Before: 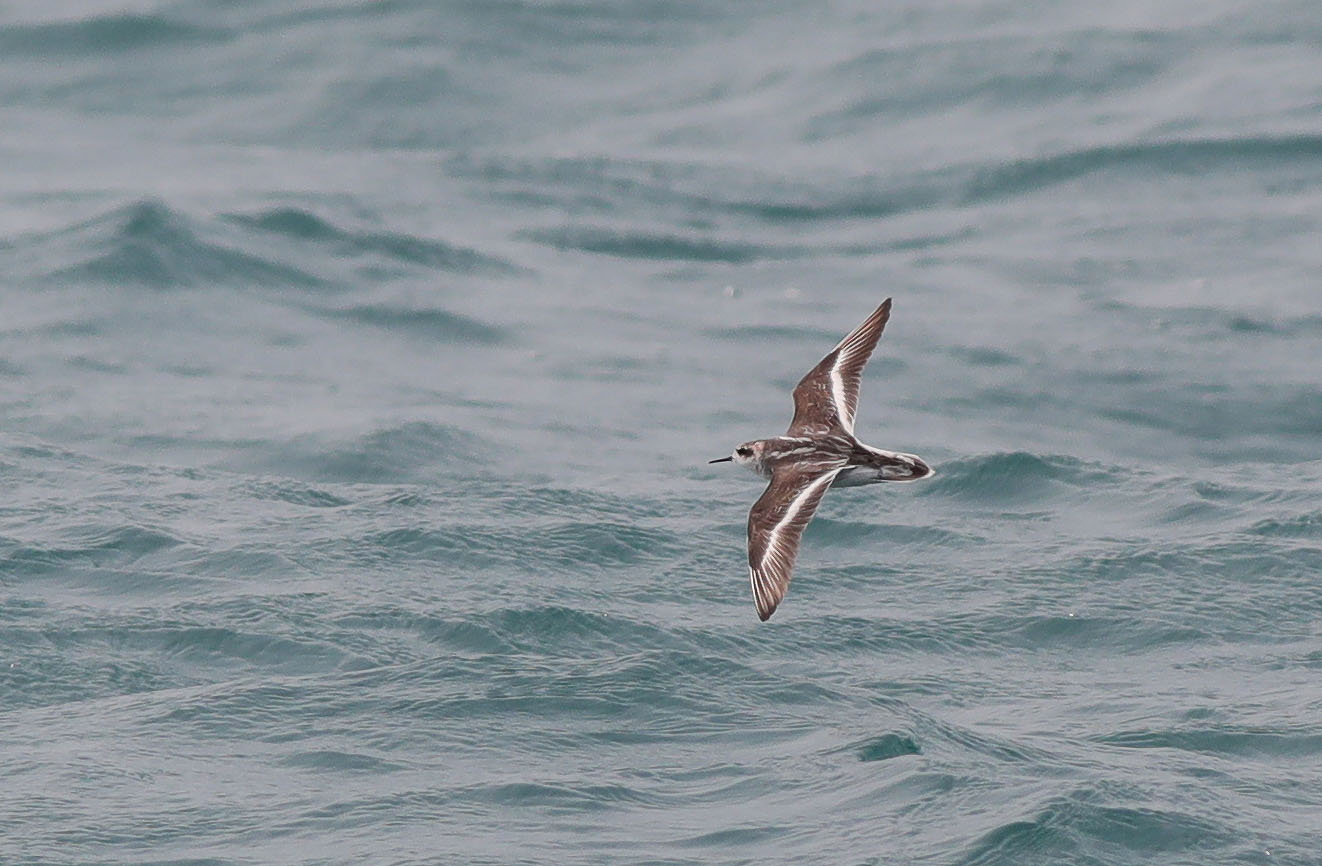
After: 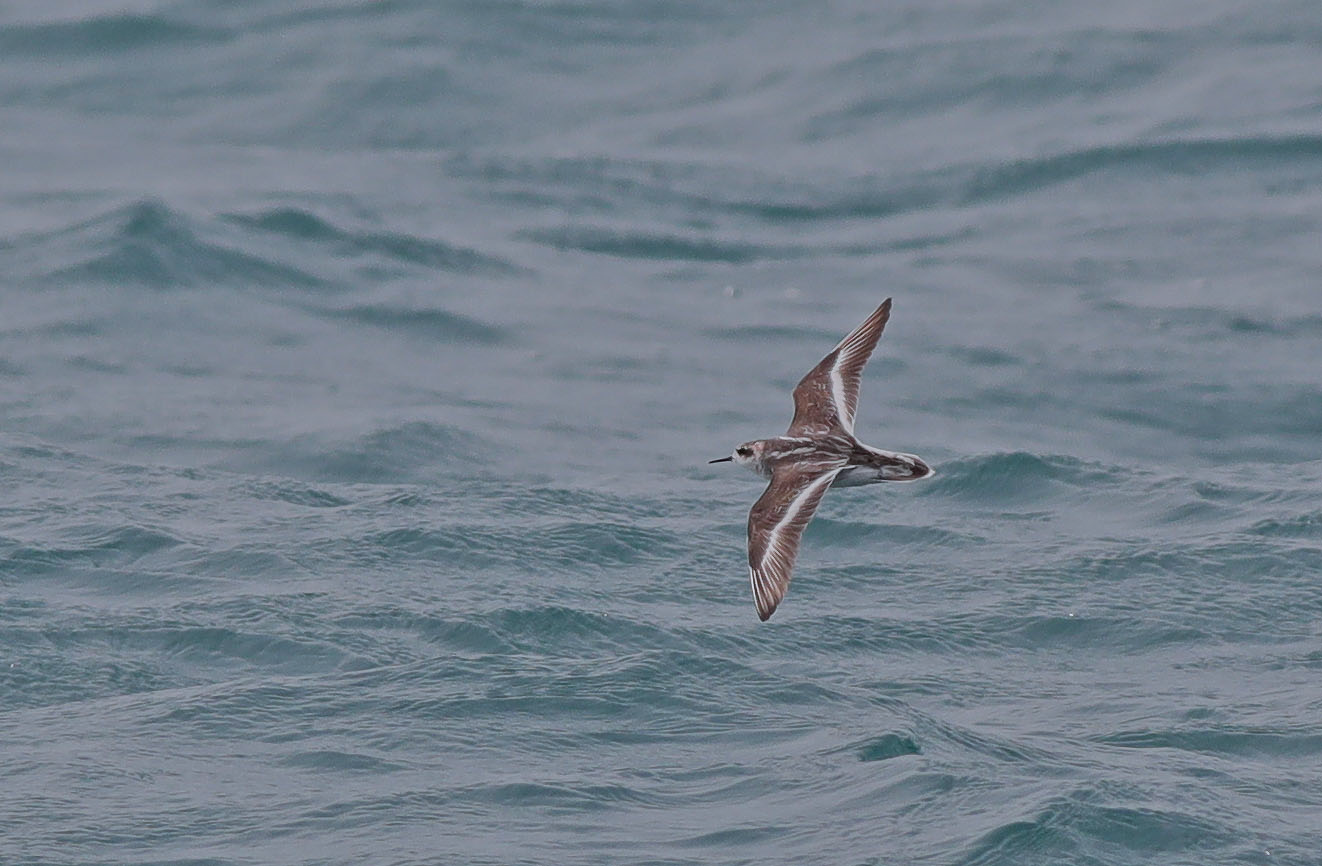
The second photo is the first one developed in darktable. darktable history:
tone equalizer: -8 EV -0.002 EV, -7 EV 0.005 EV, -6 EV -0.008 EV, -5 EV 0.007 EV, -4 EV -0.042 EV, -3 EV -0.233 EV, -2 EV -0.662 EV, -1 EV -0.983 EV, +0 EV -0.969 EV, smoothing diameter 2%, edges refinement/feathering 20, mask exposure compensation -1.57 EV, filter diffusion 5
white balance: red 0.967, blue 1.049
